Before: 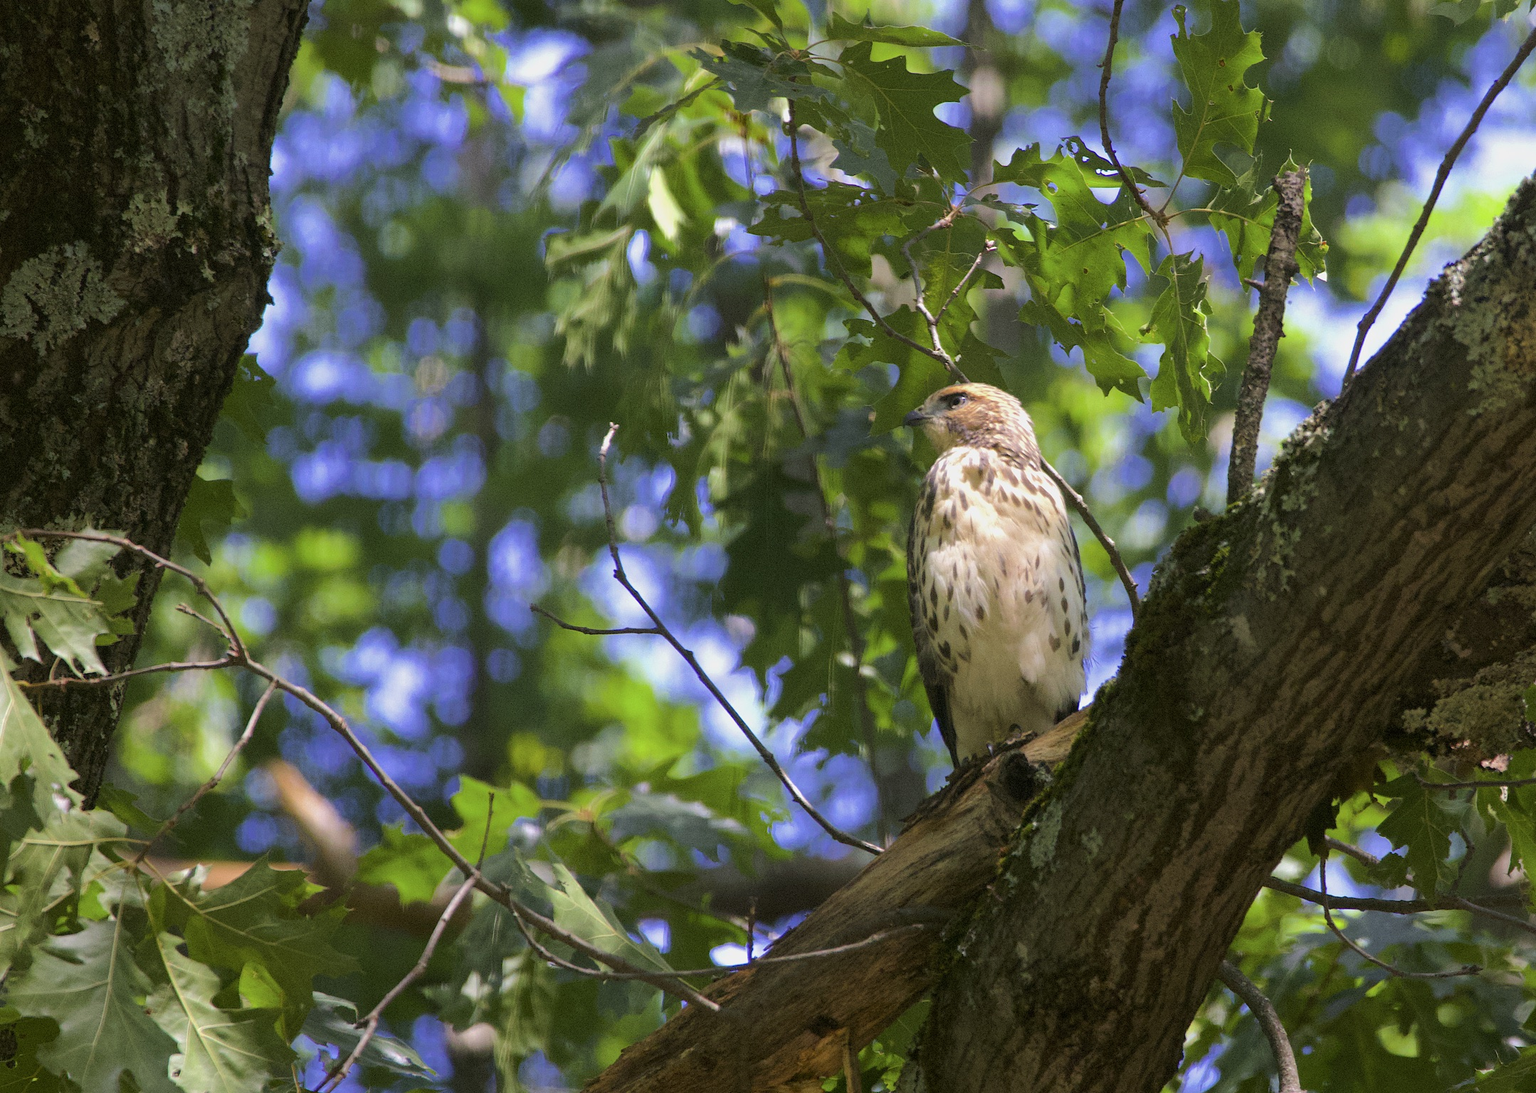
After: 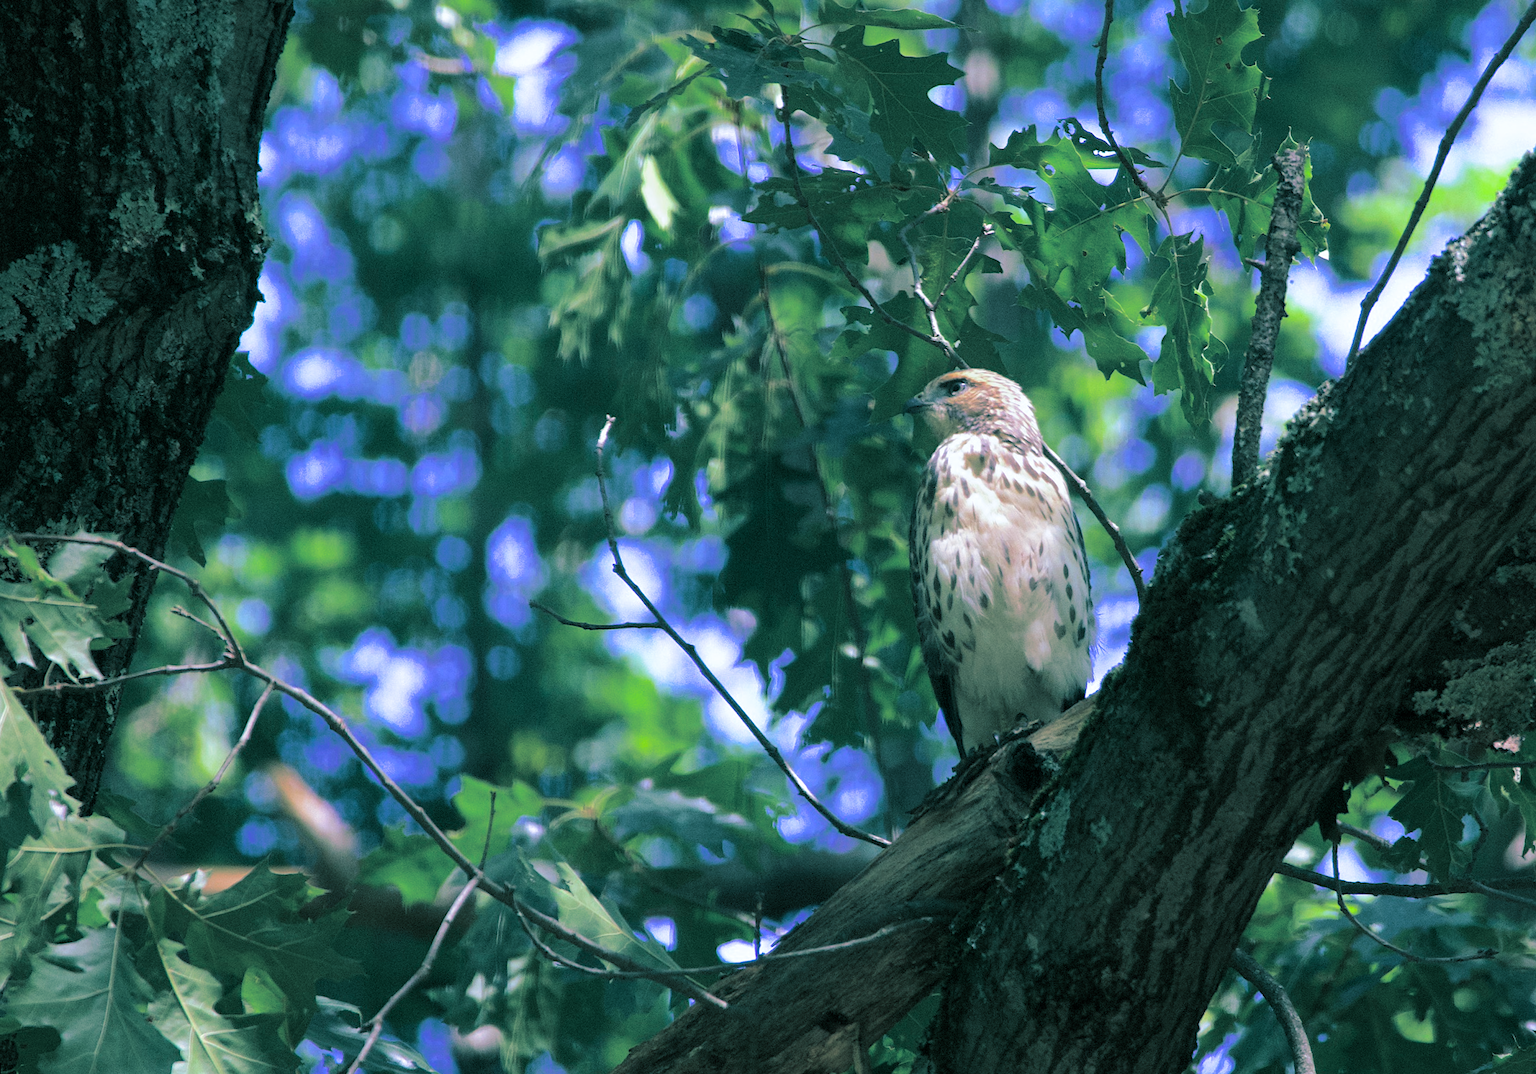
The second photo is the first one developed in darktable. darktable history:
white balance: red 0.948, green 1.02, blue 1.176
split-toning: shadows › hue 186.43°, highlights › hue 49.29°, compress 30.29%
rotate and perspective: rotation -1°, crop left 0.011, crop right 0.989, crop top 0.025, crop bottom 0.975
